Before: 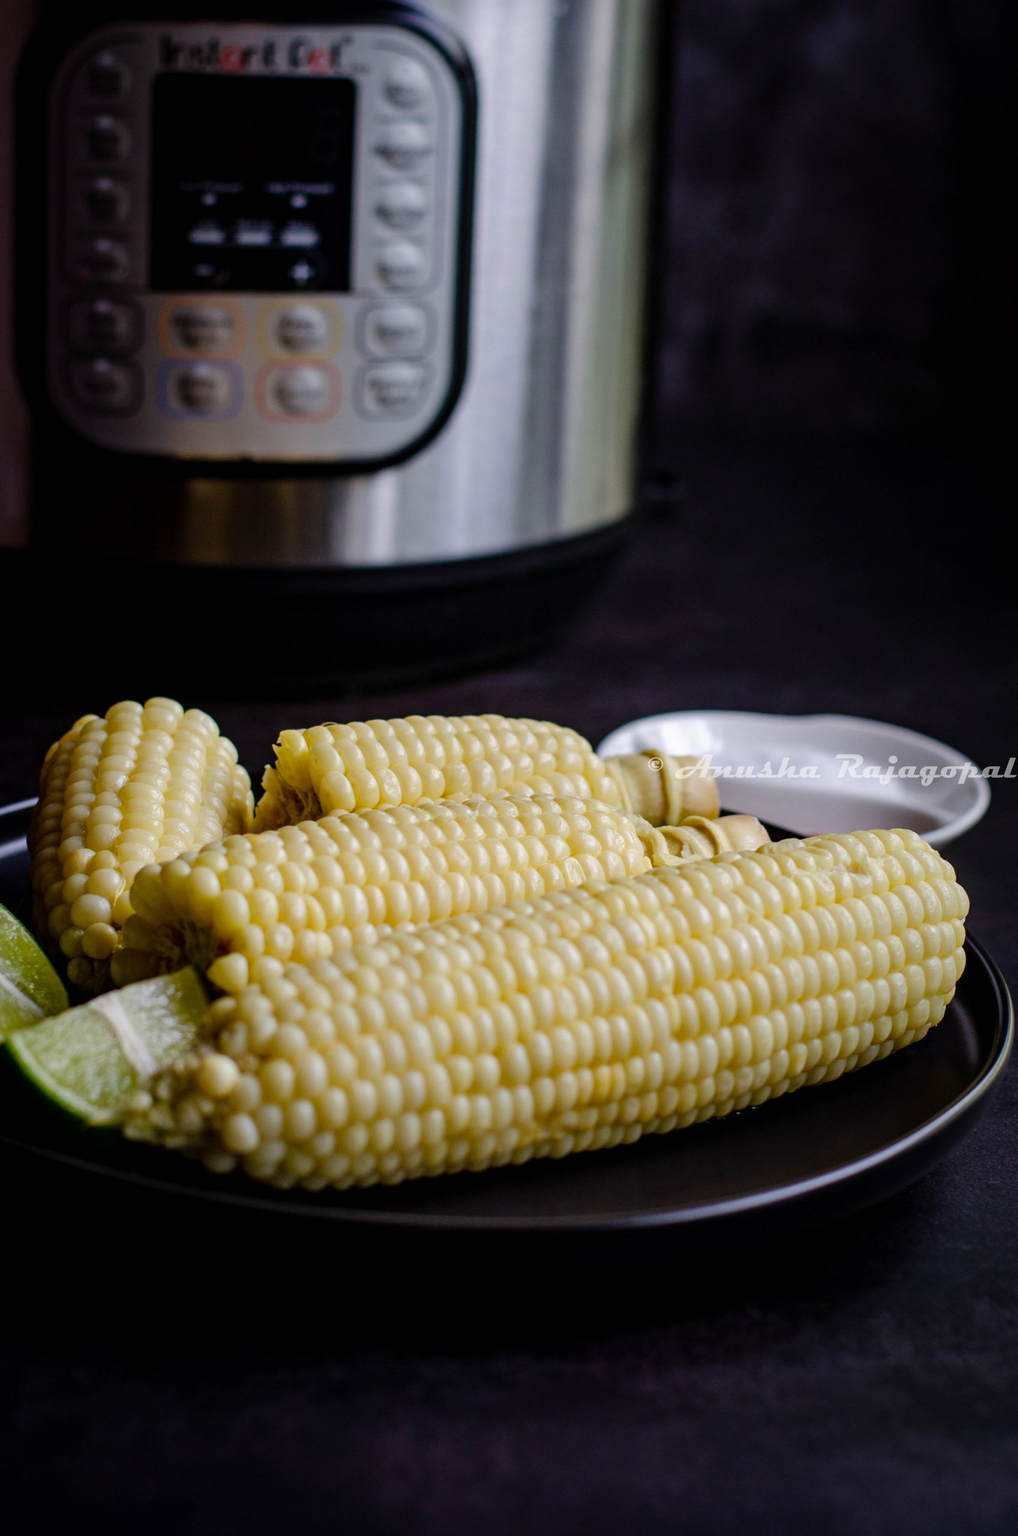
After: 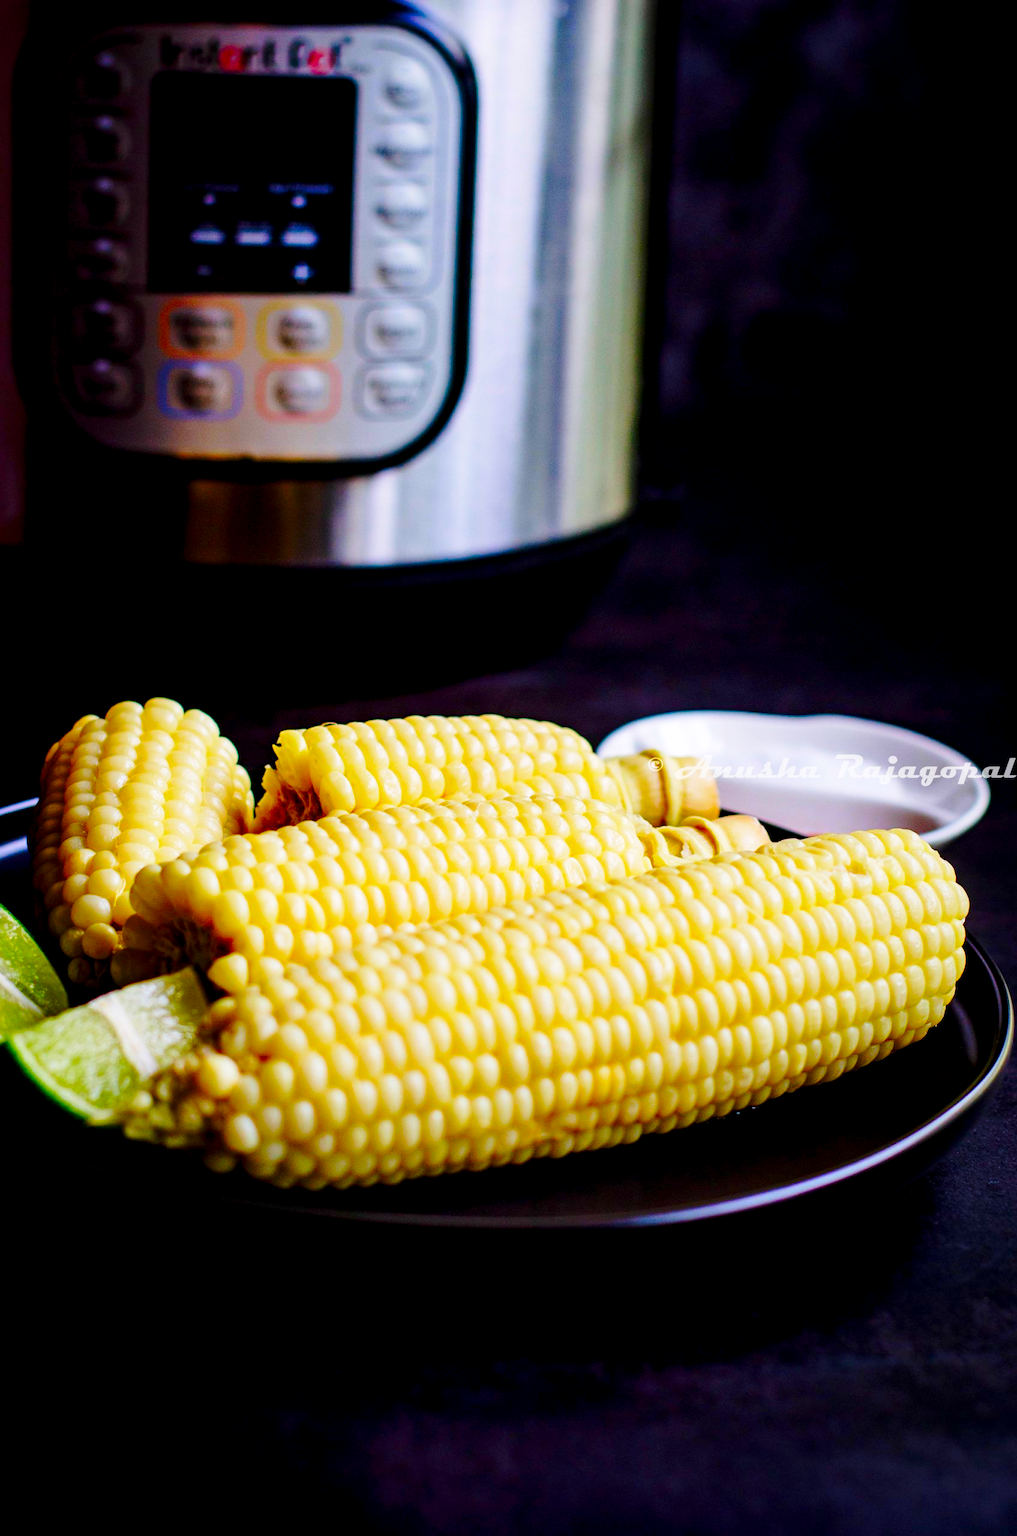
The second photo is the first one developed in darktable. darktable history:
exposure: black level correction 0.005, exposure 0.016 EV, compensate exposure bias true, compensate highlight preservation false
base curve: curves: ch0 [(0, 0) (0.028, 0.03) (0.121, 0.232) (0.46, 0.748) (0.859, 0.968) (1, 1)], preserve colors none
color correction: highlights b* 0.024, saturation 1.84
